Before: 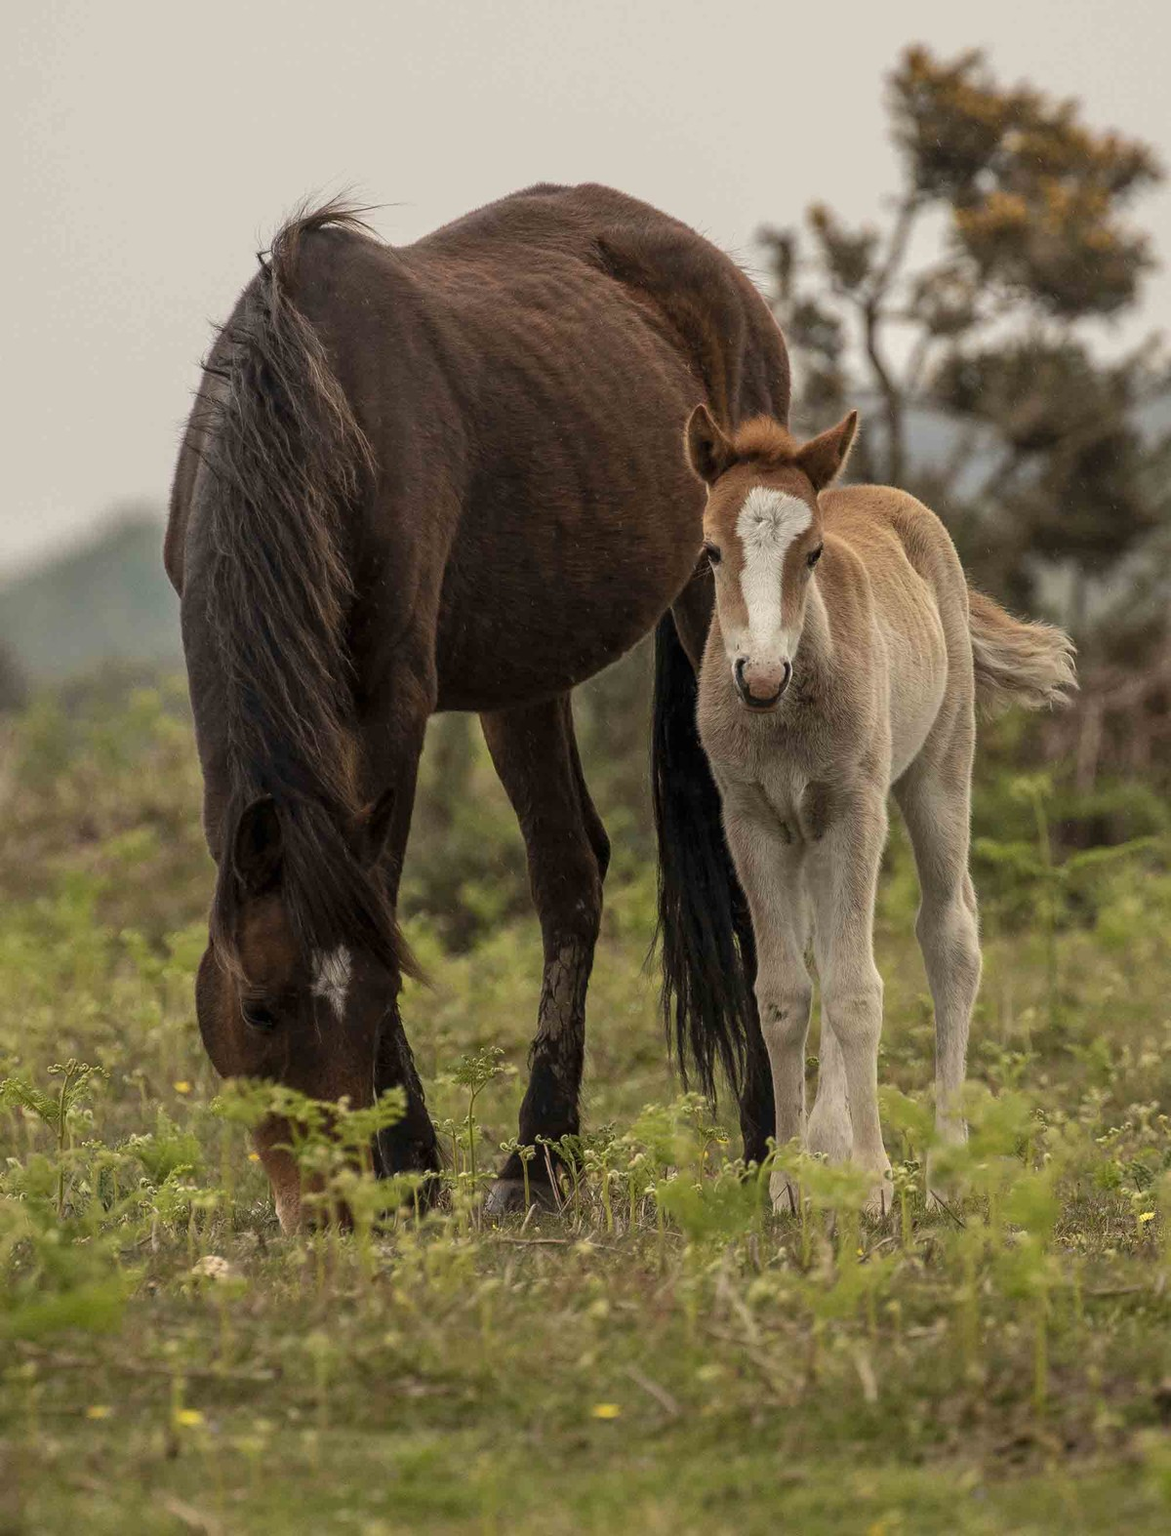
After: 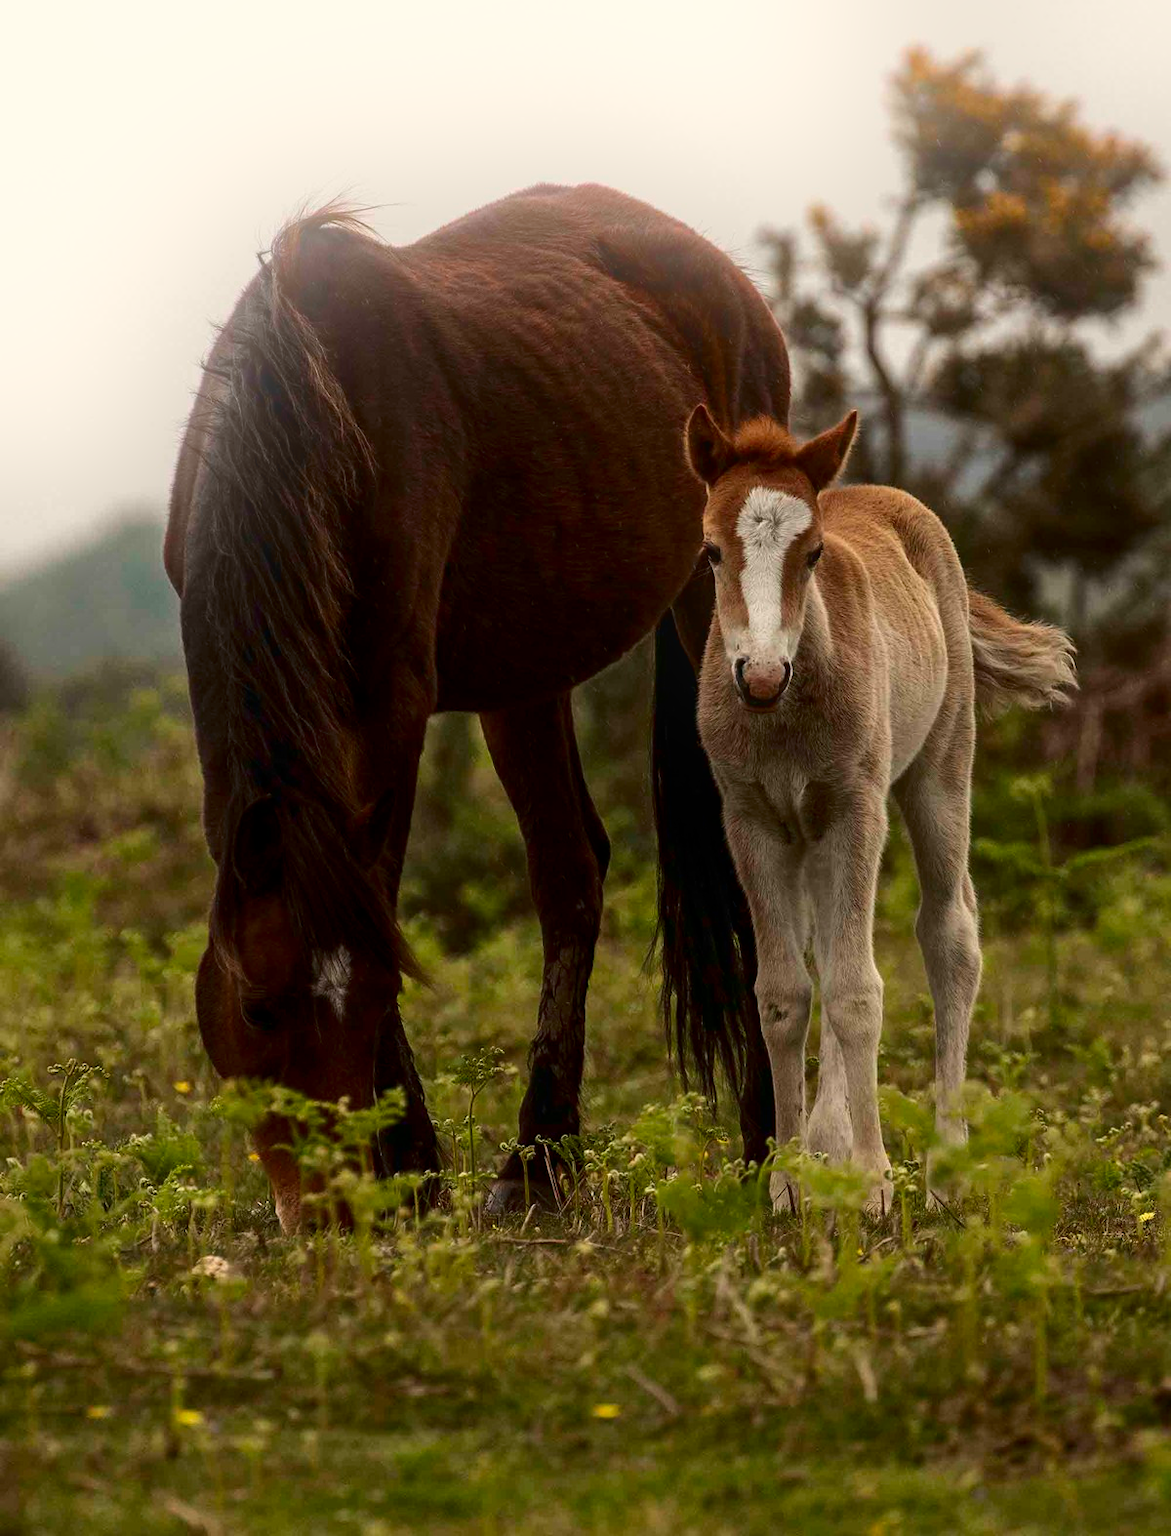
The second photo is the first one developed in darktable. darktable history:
bloom: on, module defaults
rotate and perspective: crop left 0, crop top 0
contrast brightness saturation: contrast 0.13, brightness -0.24, saturation 0.14
